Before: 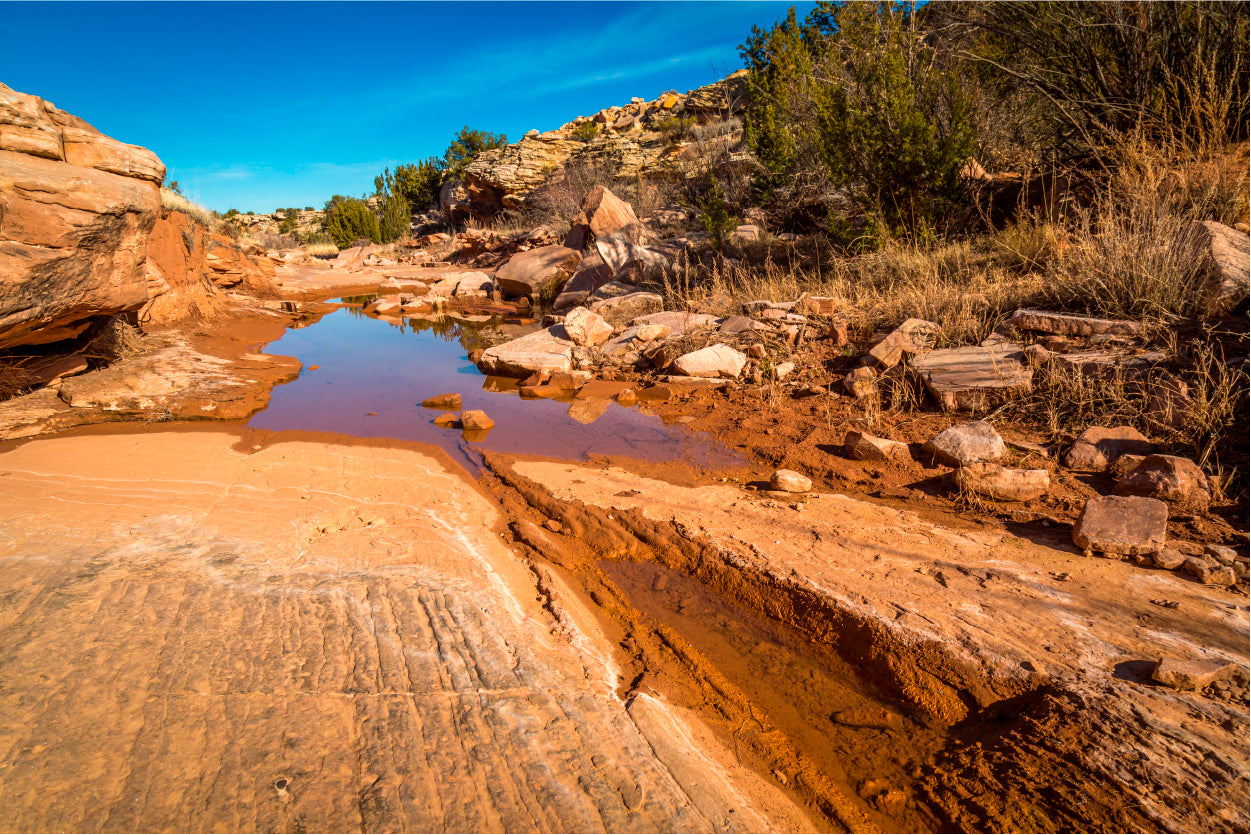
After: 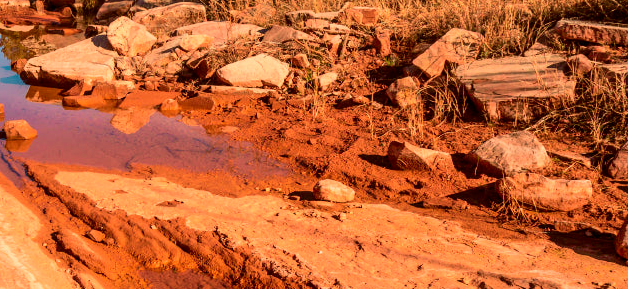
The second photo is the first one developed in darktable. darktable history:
white balance: red 1.045, blue 0.932
crop: left 36.607%, top 34.735%, right 13.146%, bottom 30.611%
velvia: strength 15%
tone curve: curves: ch0 [(0, 0) (0.091, 0.066) (0.184, 0.16) (0.491, 0.519) (0.748, 0.765) (1, 0.919)]; ch1 [(0, 0) (0.179, 0.173) (0.322, 0.32) (0.424, 0.424) (0.502, 0.504) (0.56, 0.575) (0.631, 0.675) (0.777, 0.806) (1, 1)]; ch2 [(0, 0) (0.434, 0.447) (0.497, 0.498) (0.539, 0.566) (0.676, 0.691) (1, 1)], color space Lab, independent channels, preserve colors none
